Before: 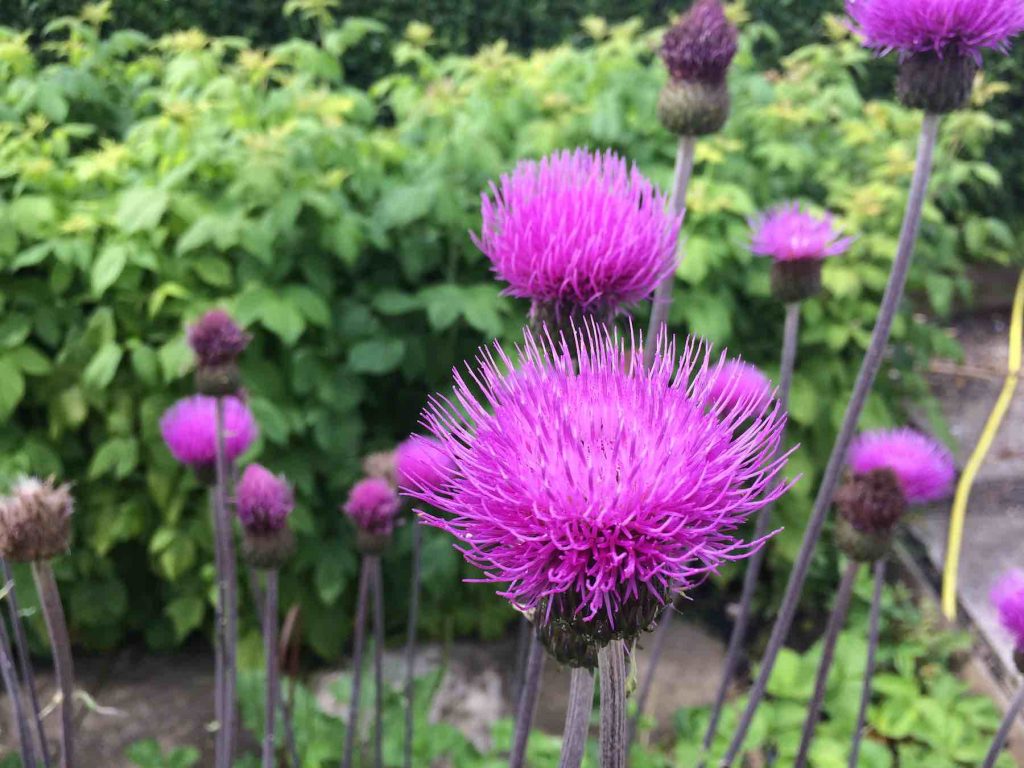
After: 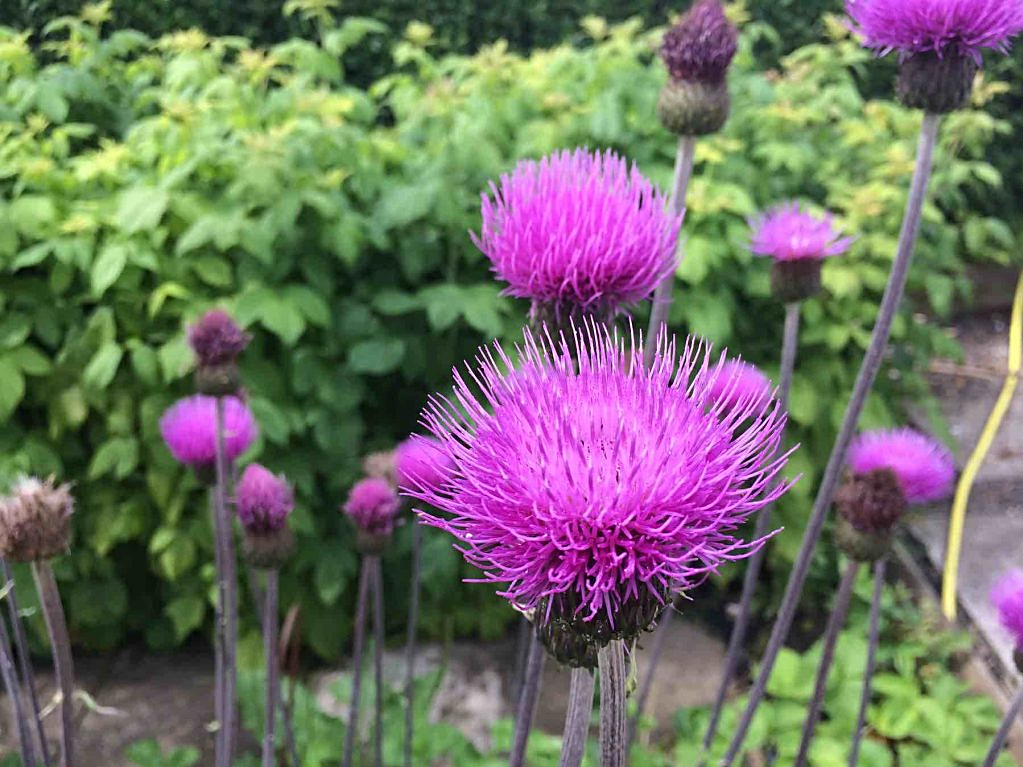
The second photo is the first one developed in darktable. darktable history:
shadows and highlights: radius 337.17, shadows 29.01, soften with gaussian
sharpen: on, module defaults
